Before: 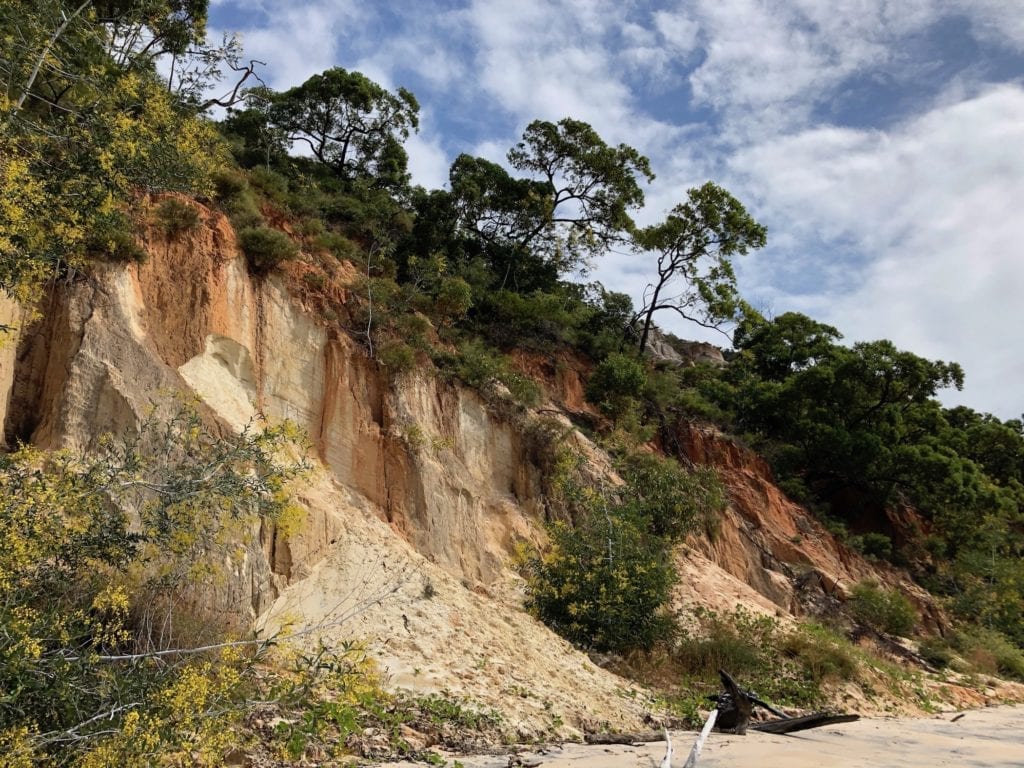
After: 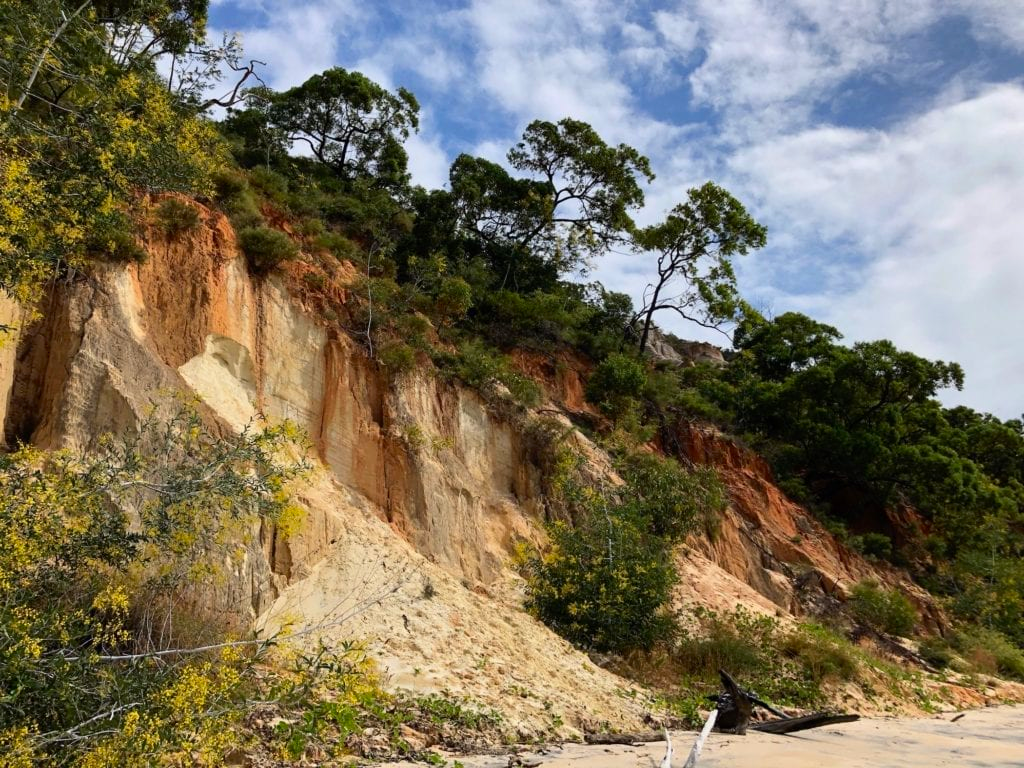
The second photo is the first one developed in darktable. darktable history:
contrast brightness saturation: contrast 0.094, saturation 0.278
